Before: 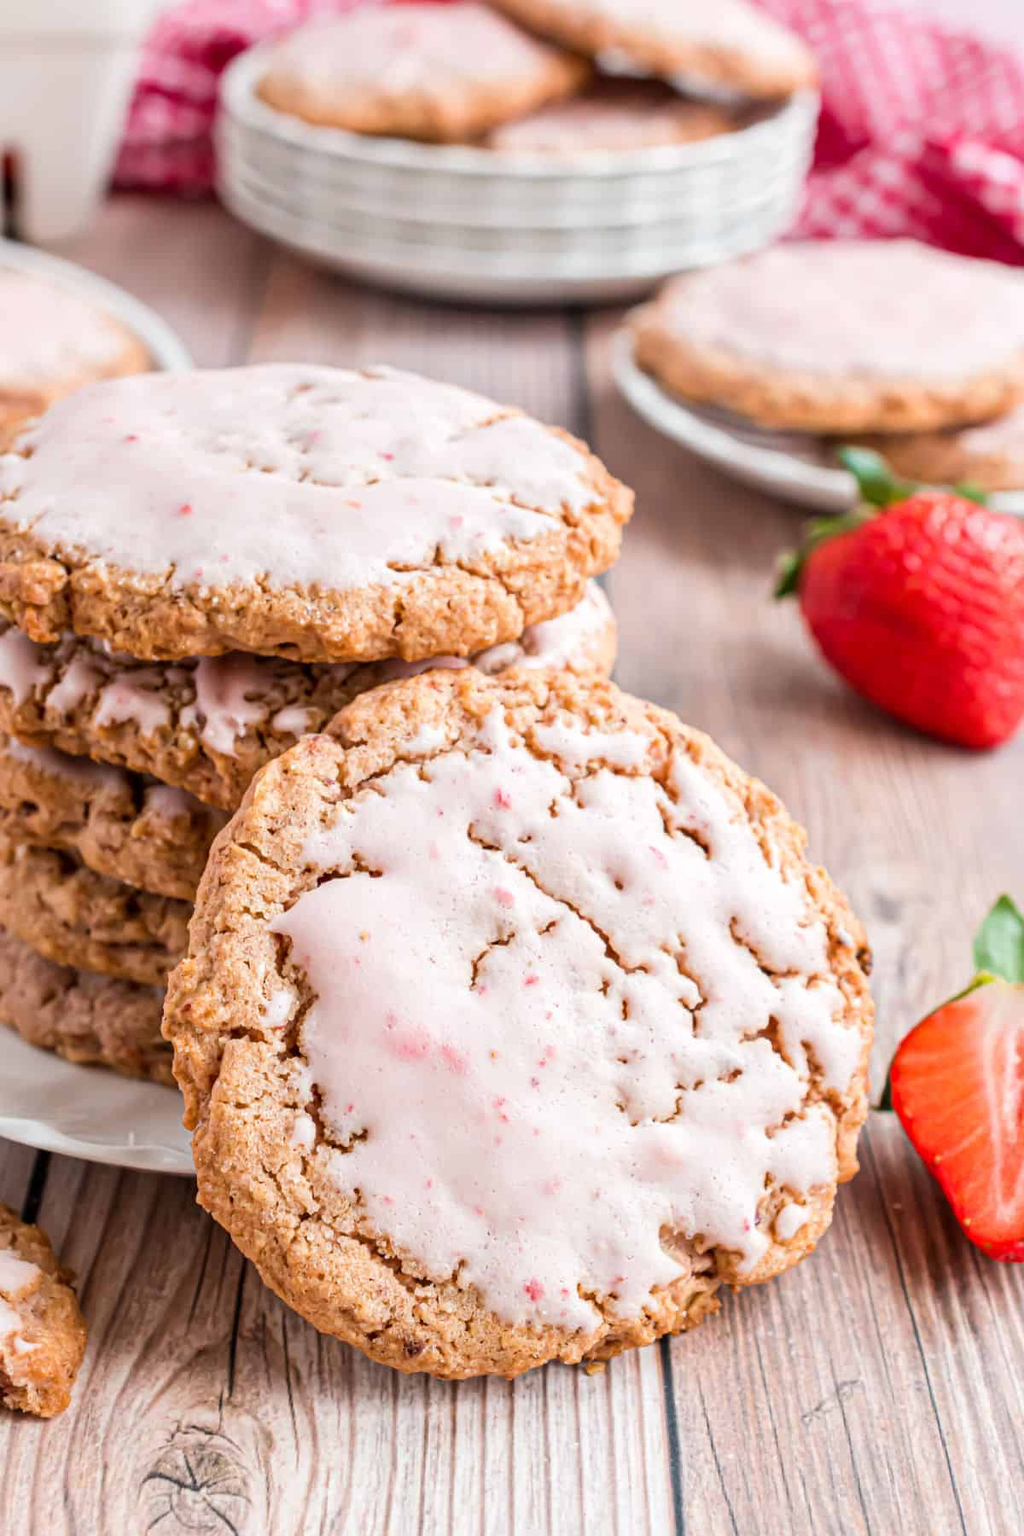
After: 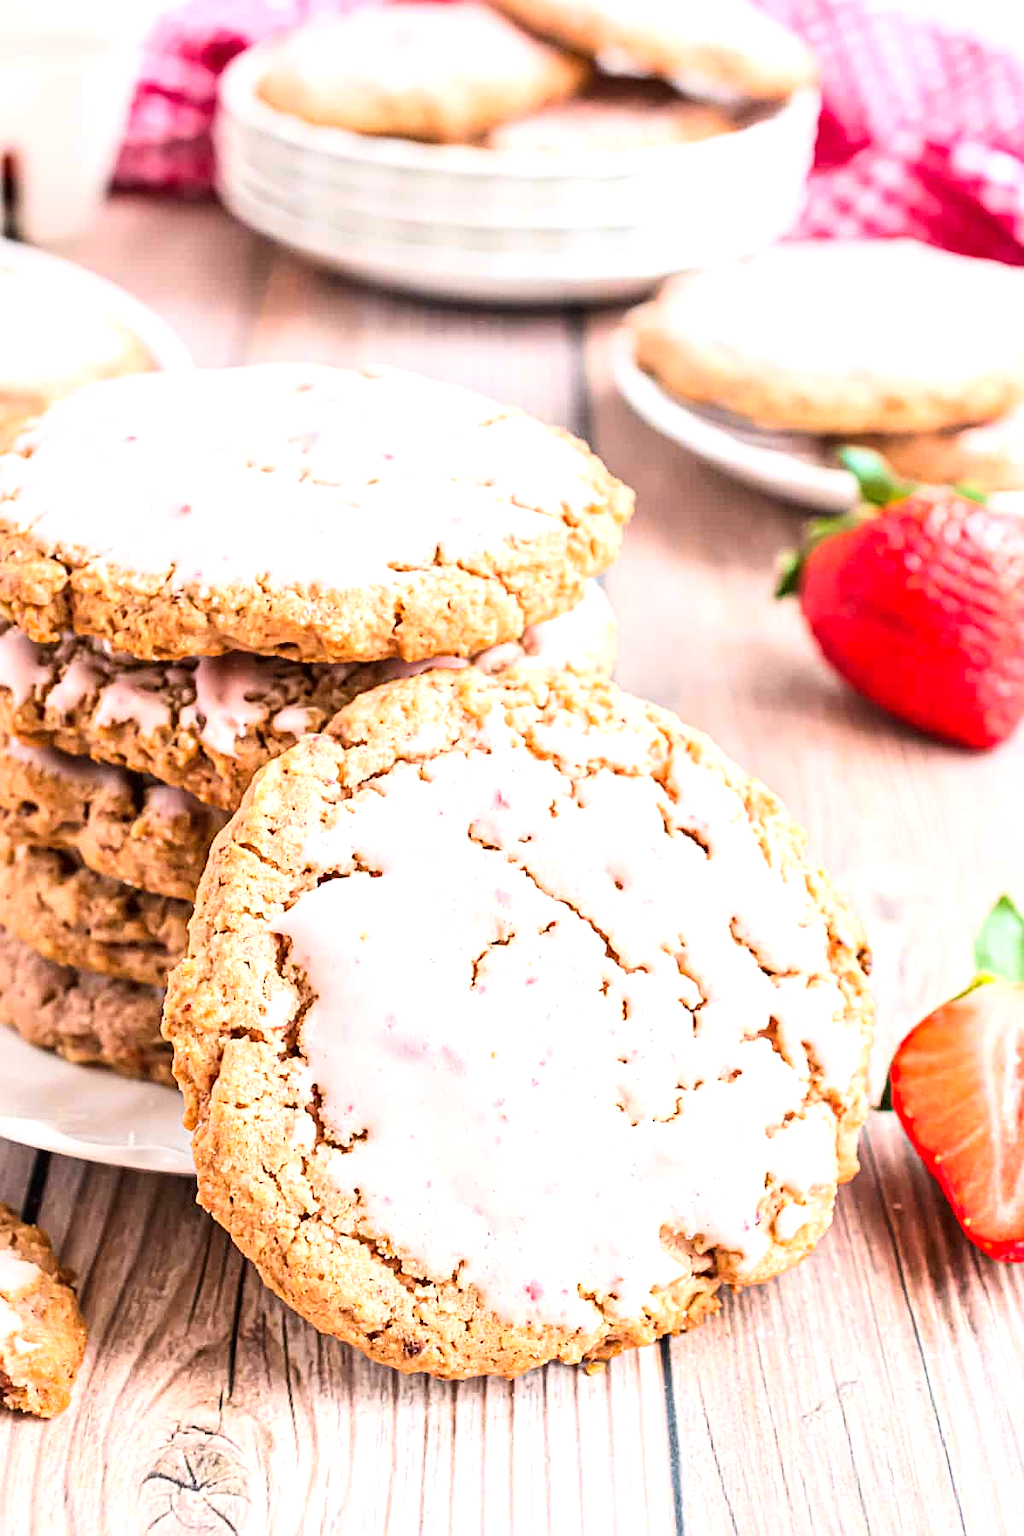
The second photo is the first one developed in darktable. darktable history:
tone curve: curves: ch0 [(0, 0) (0.003, 0.01) (0.011, 0.015) (0.025, 0.023) (0.044, 0.038) (0.069, 0.058) (0.1, 0.093) (0.136, 0.134) (0.177, 0.176) (0.224, 0.221) (0.277, 0.282) (0.335, 0.36) (0.399, 0.438) (0.468, 0.54) (0.543, 0.632) (0.623, 0.724) (0.709, 0.814) (0.801, 0.885) (0.898, 0.947) (1, 1)], color space Lab, linked channels, preserve colors none
sharpen: on, module defaults
exposure: black level correction 0, exposure 0.699 EV, compensate highlight preservation false
